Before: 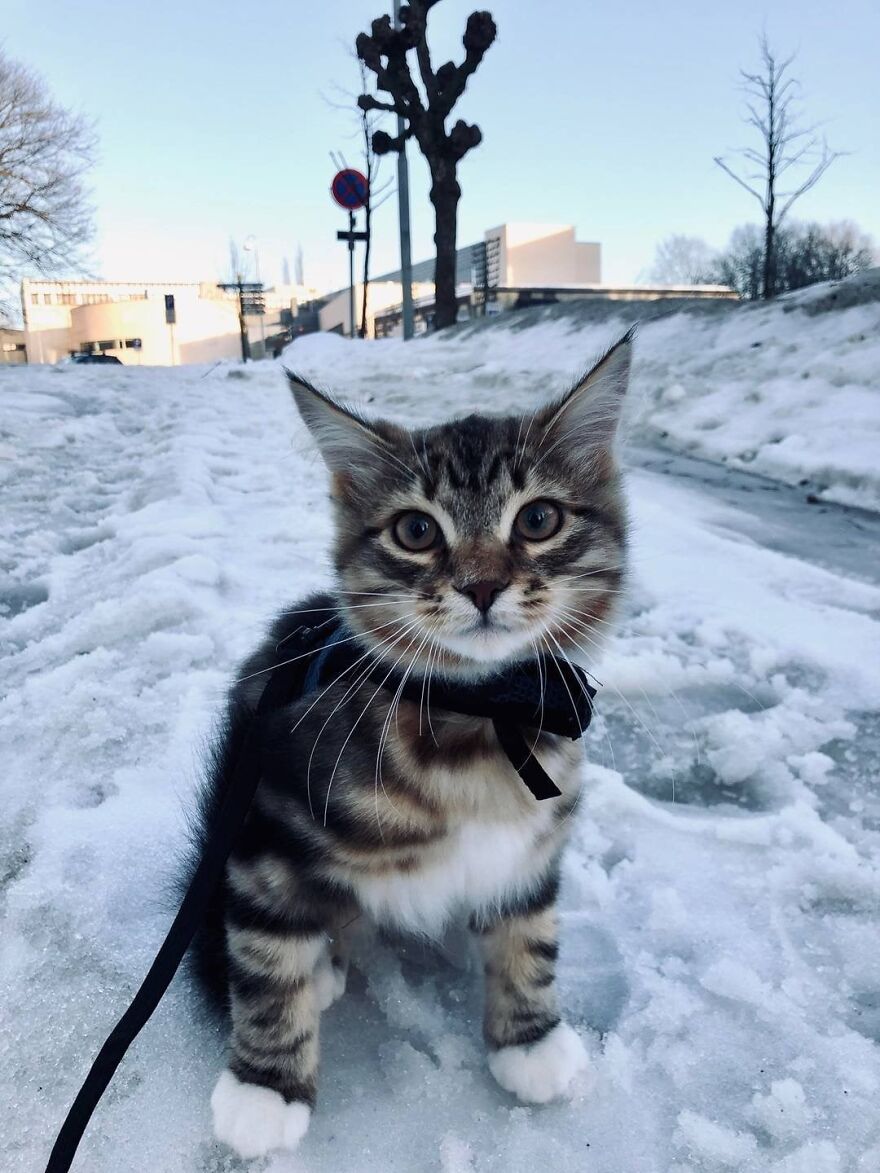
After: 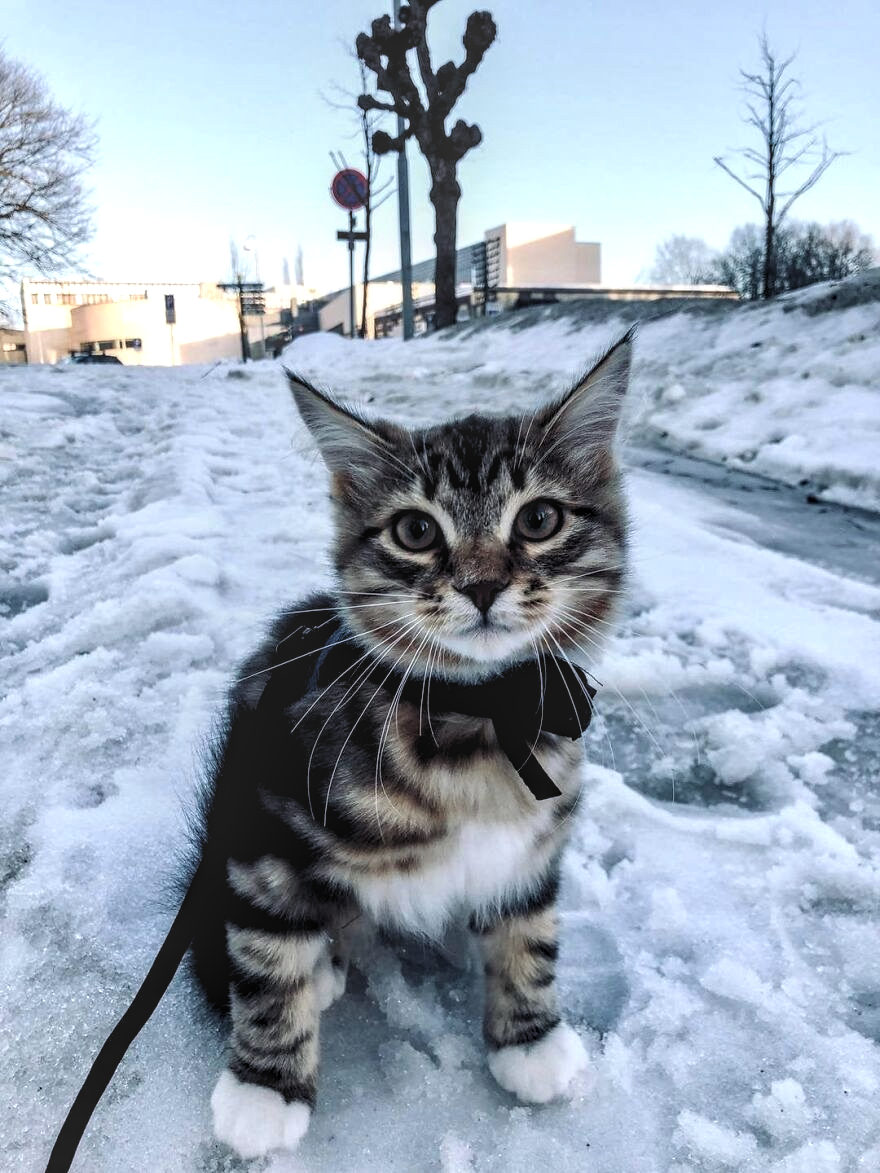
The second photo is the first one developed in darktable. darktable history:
levels: levels [0.062, 0.494, 0.925]
local contrast: highlights 5%, shadows 7%, detail 133%
